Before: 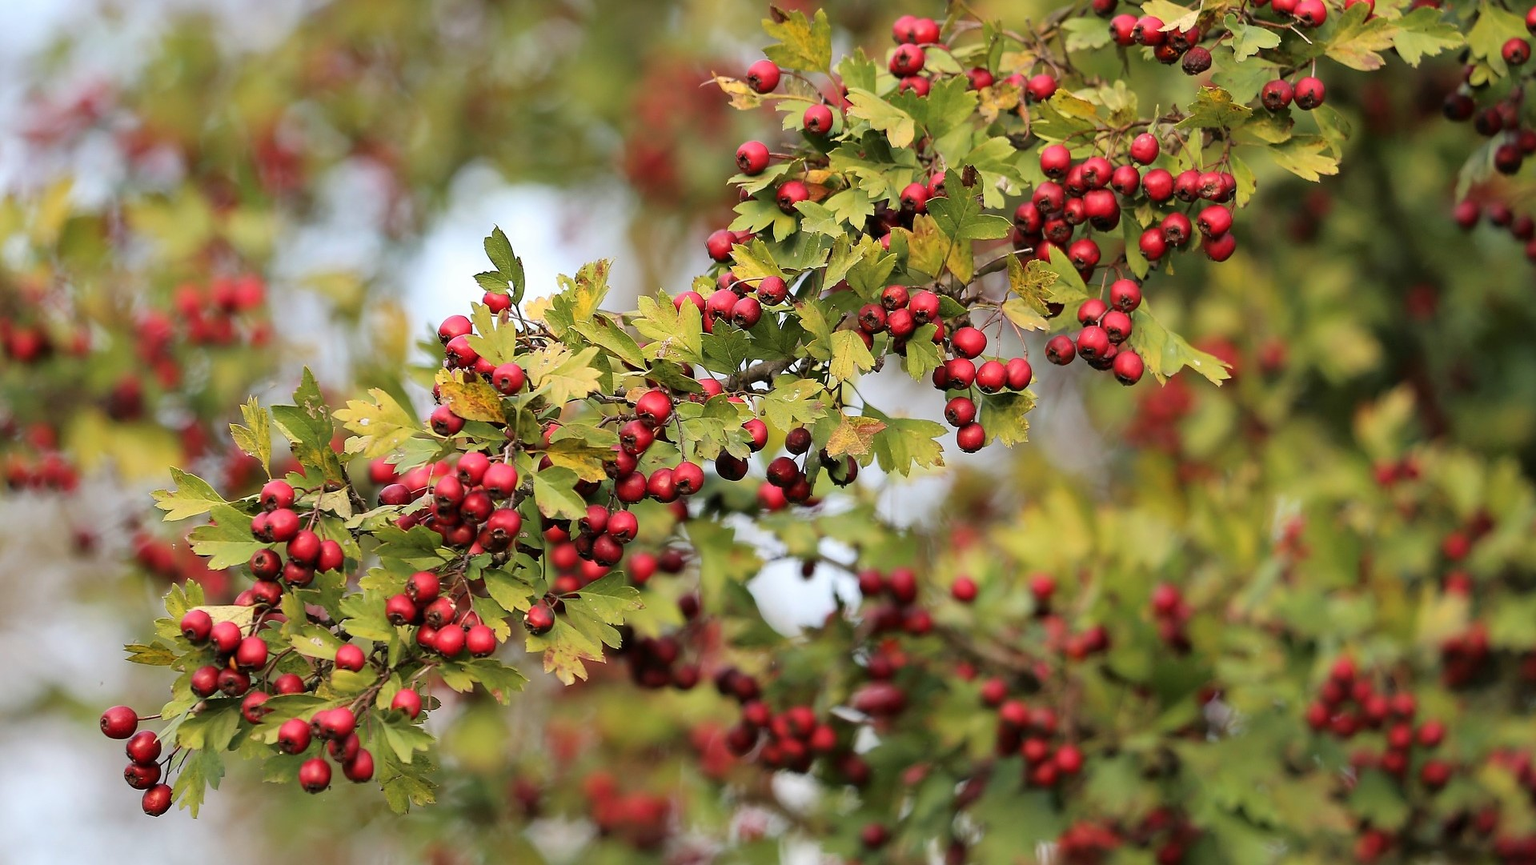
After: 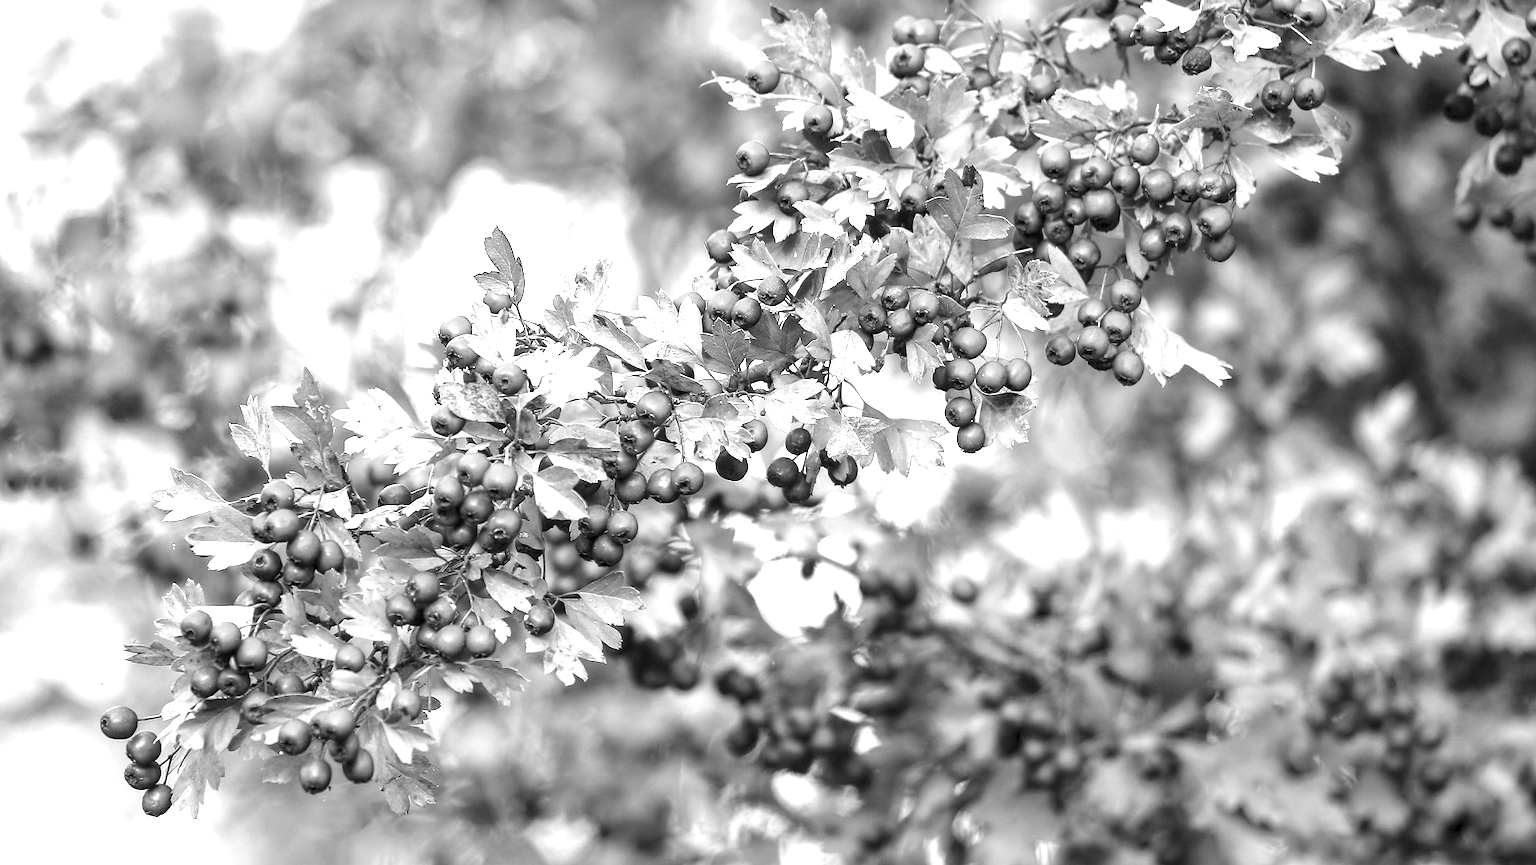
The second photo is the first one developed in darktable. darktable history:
local contrast: on, module defaults
exposure: black level correction 0, exposure 1.2 EV, compensate highlight preservation false
color contrast: green-magenta contrast 0, blue-yellow contrast 0
